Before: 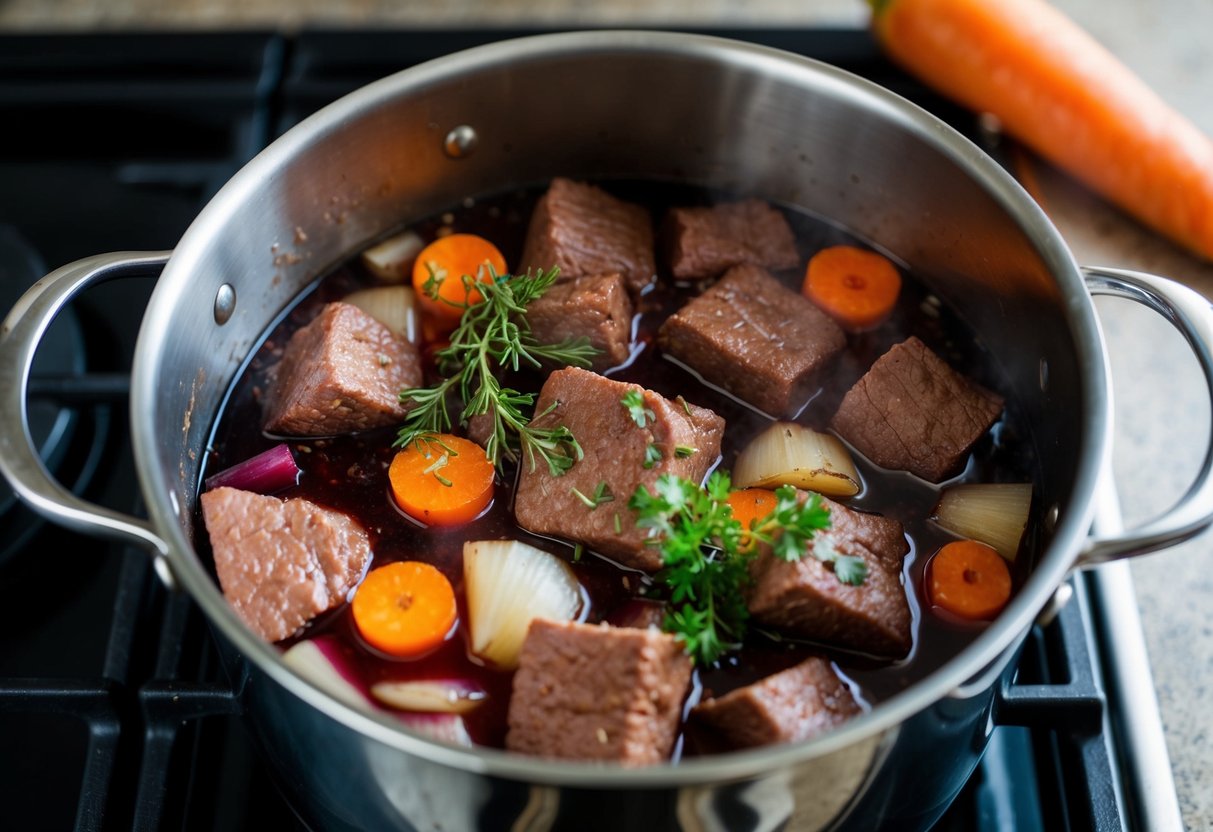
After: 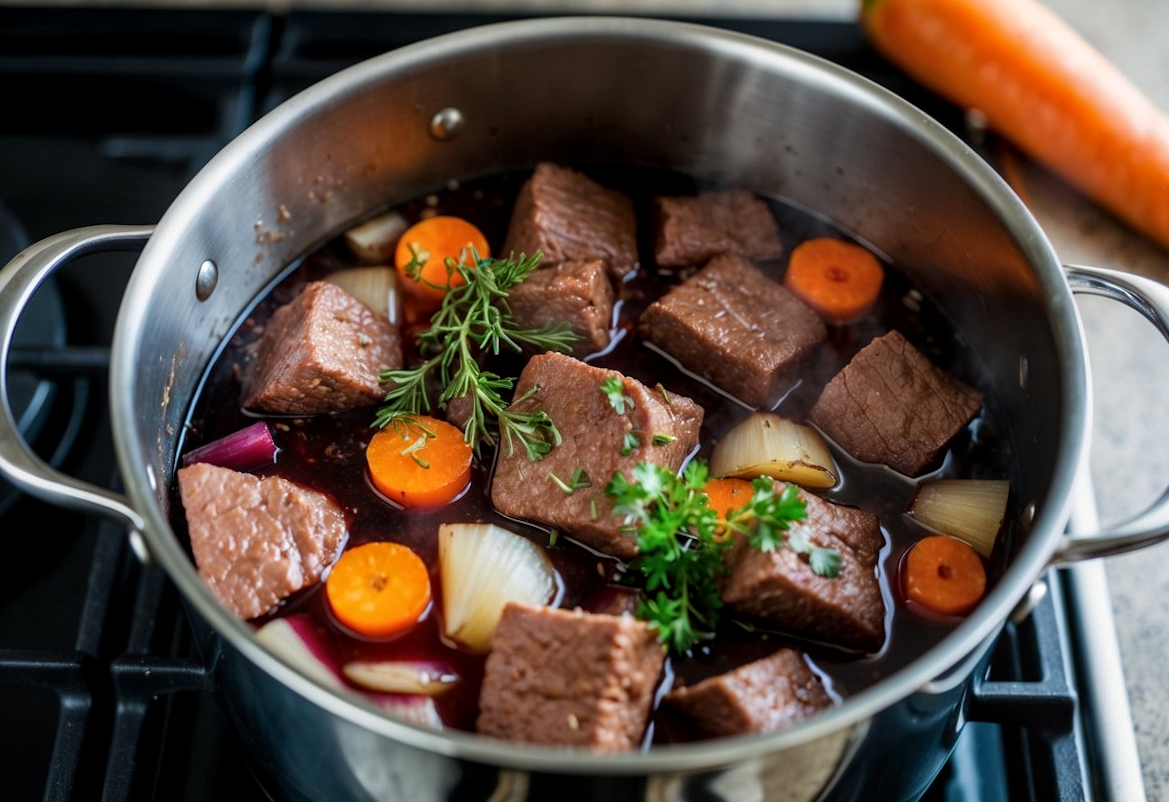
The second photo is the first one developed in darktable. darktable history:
crop and rotate: angle -1.47°
local contrast: on, module defaults
